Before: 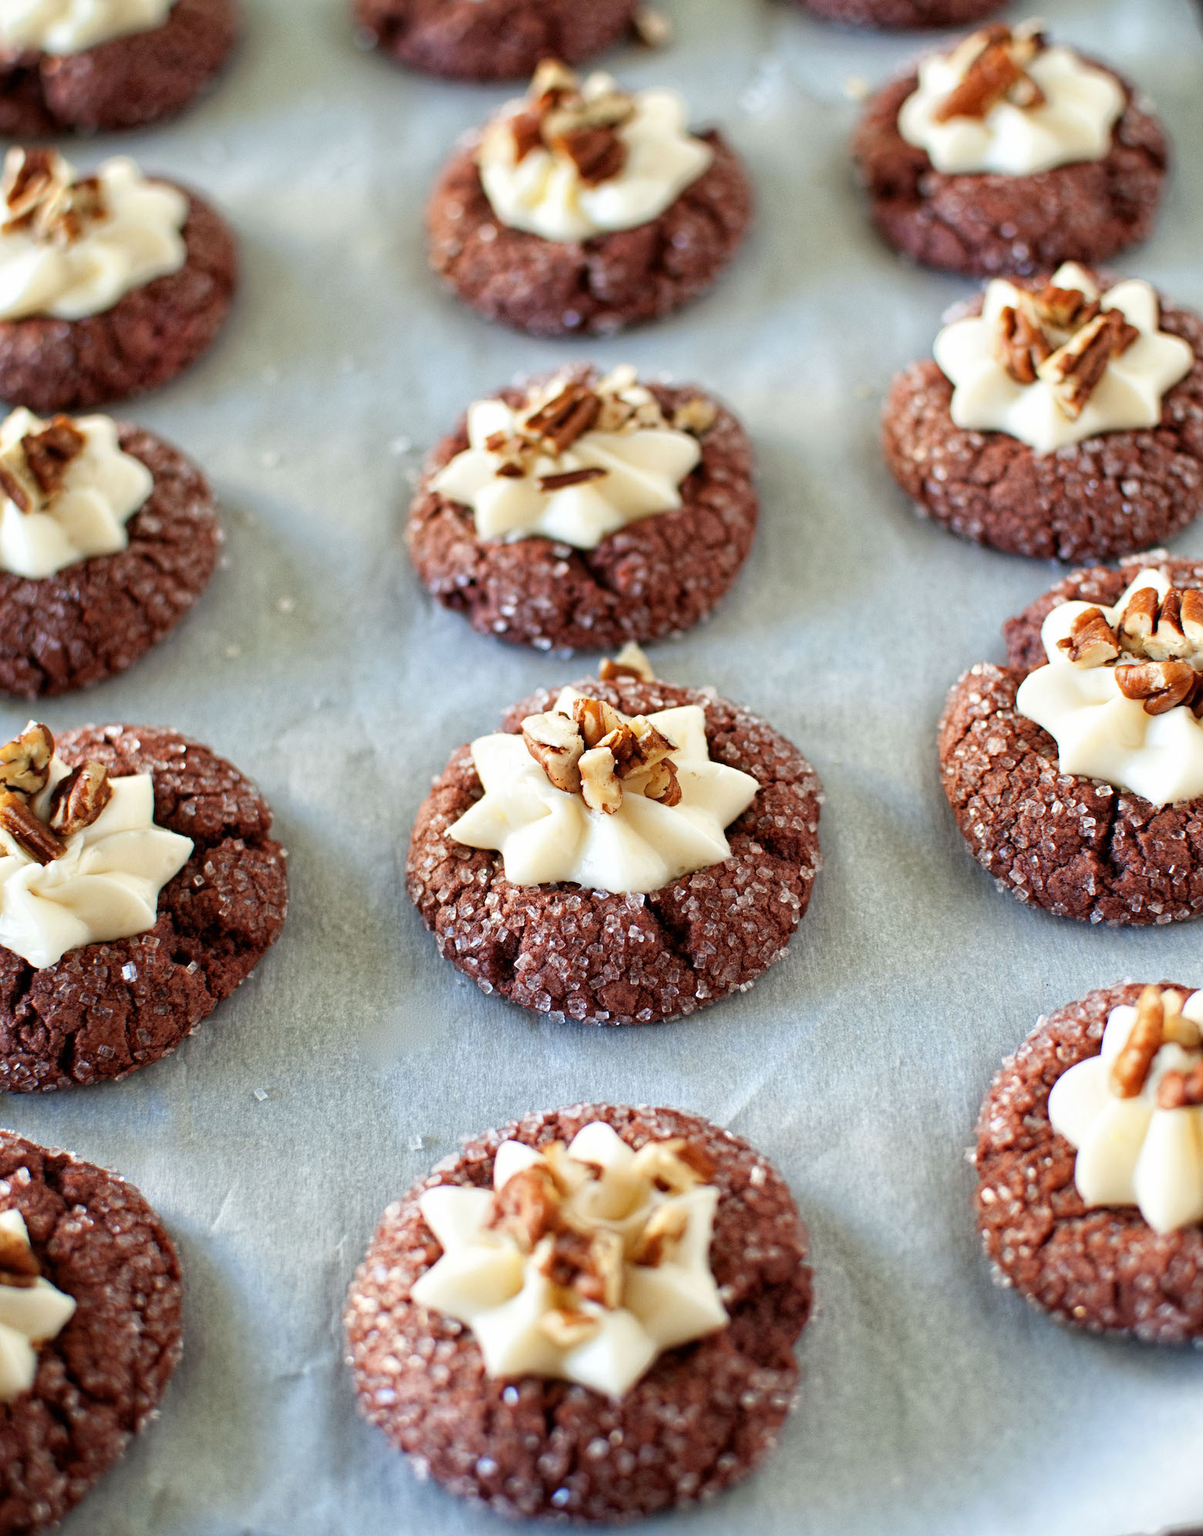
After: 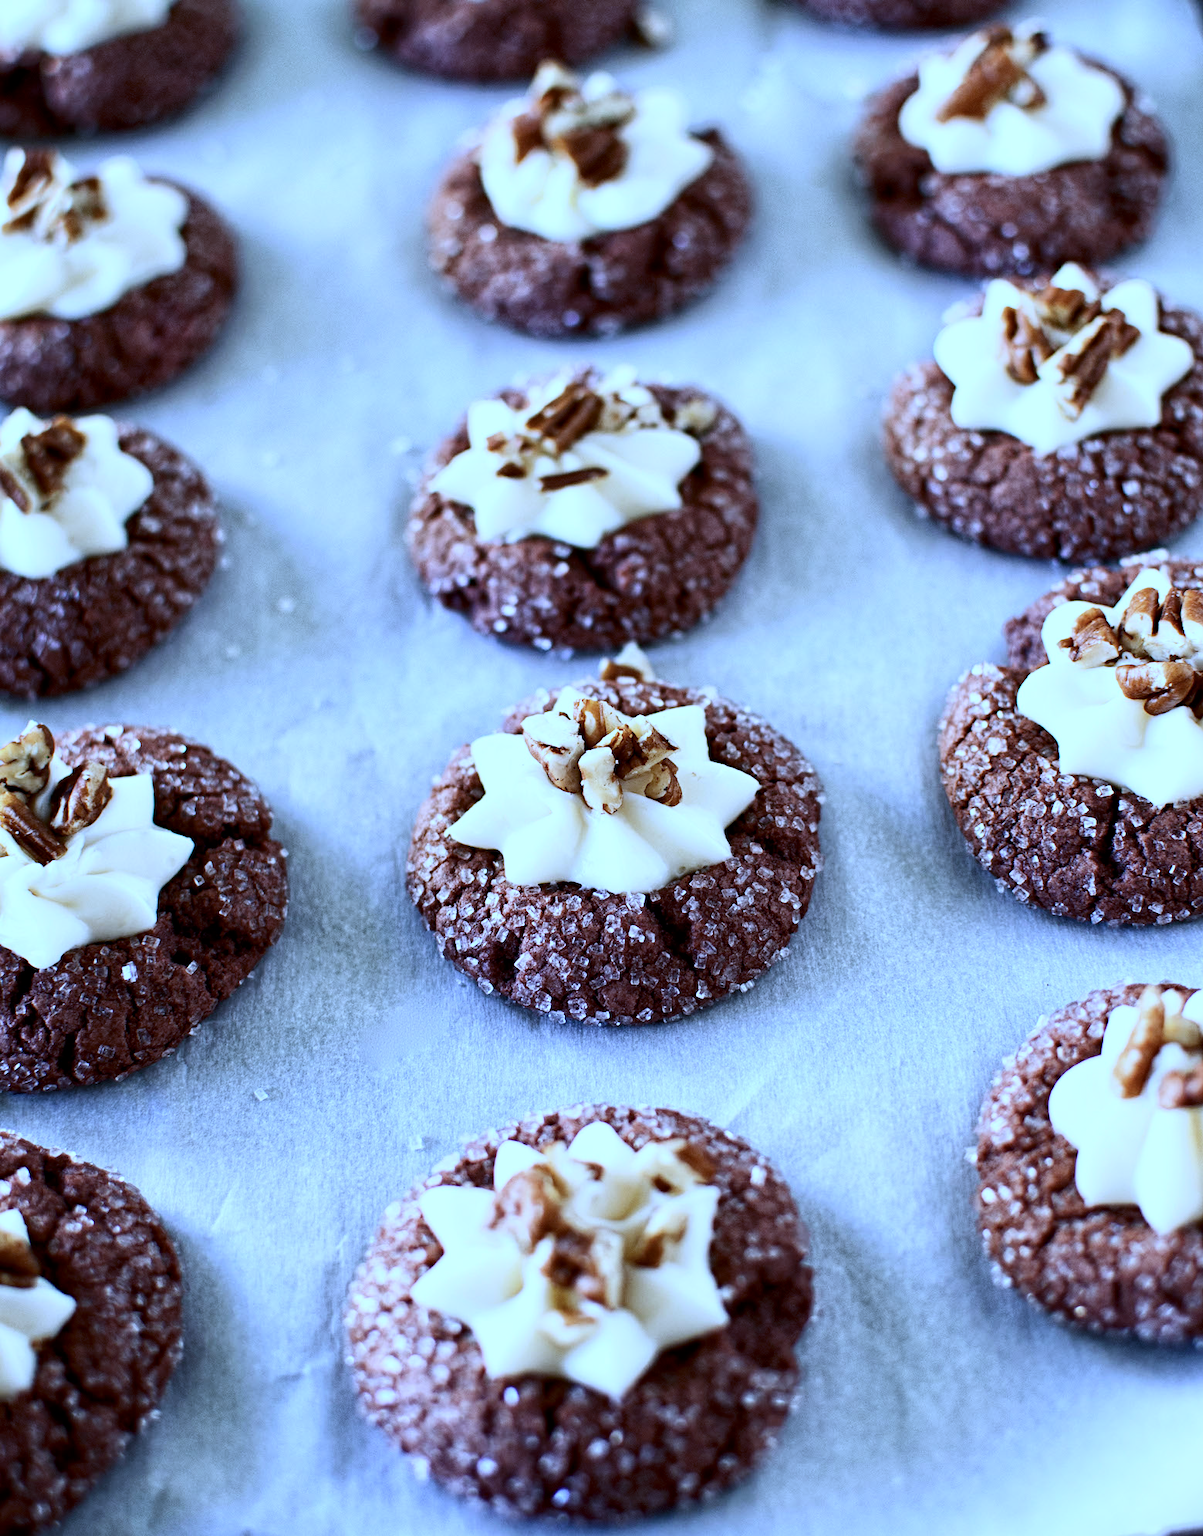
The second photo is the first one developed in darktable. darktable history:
contrast brightness saturation: contrast 0.25, saturation -0.31
white balance: red 0.766, blue 1.537
